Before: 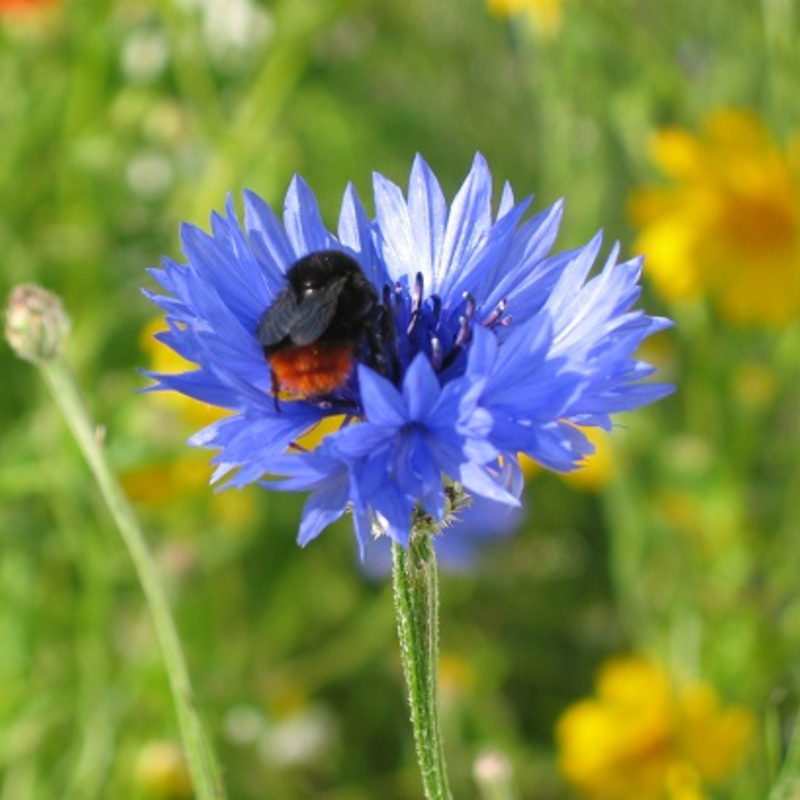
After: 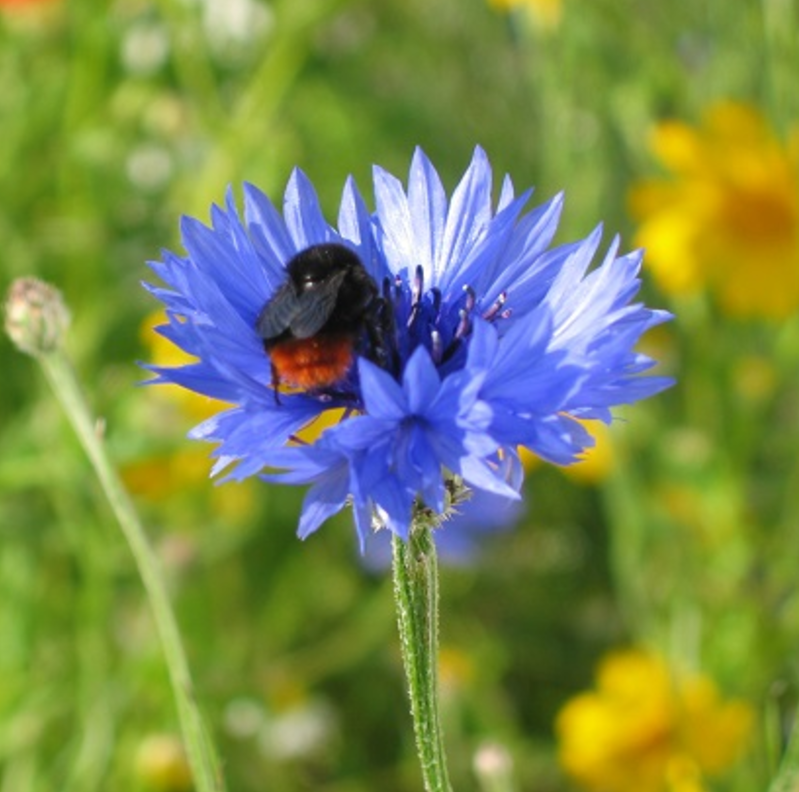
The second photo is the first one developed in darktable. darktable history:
crop: top 0.906%, right 0.026%
tone equalizer: edges refinement/feathering 500, mask exposure compensation -1.57 EV, preserve details no
